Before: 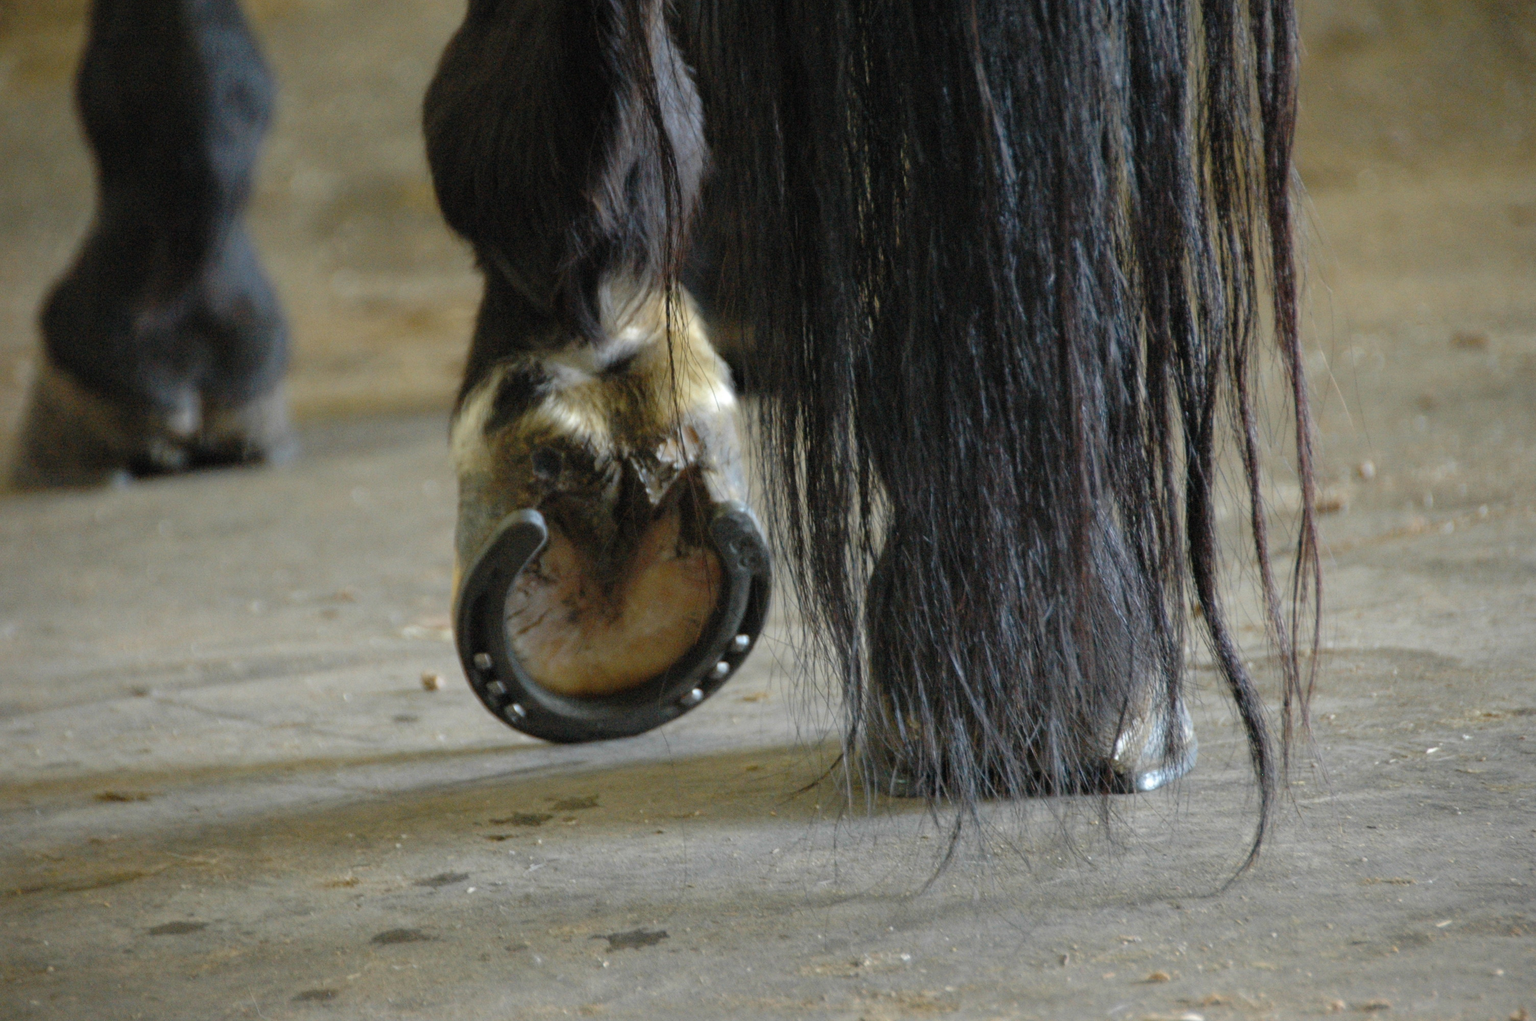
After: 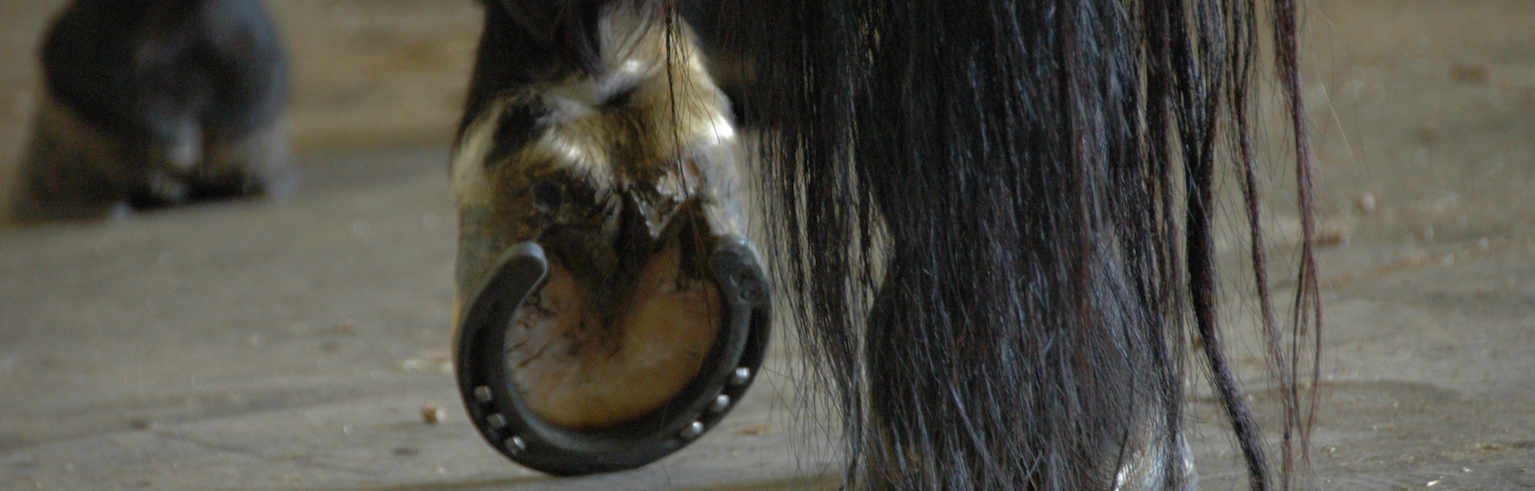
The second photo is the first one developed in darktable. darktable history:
crop and rotate: top 26.247%, bottom 25.571%
base curve: curves: ch0 [(0, 0) (0.595, 0.418) (1, 1)]
